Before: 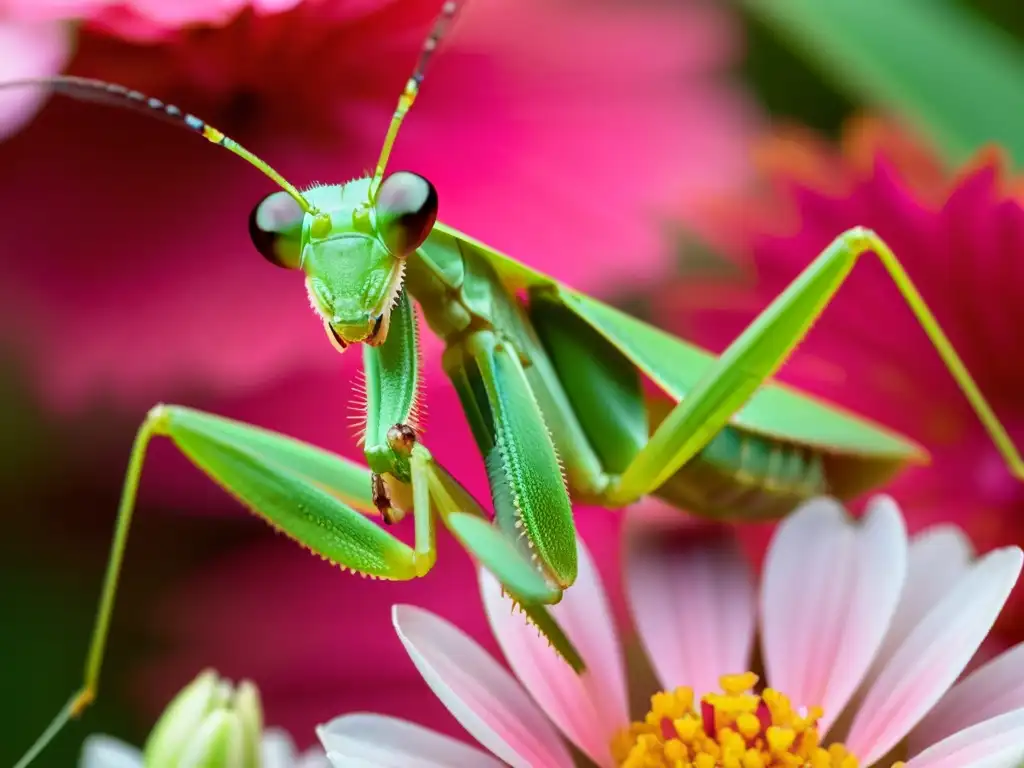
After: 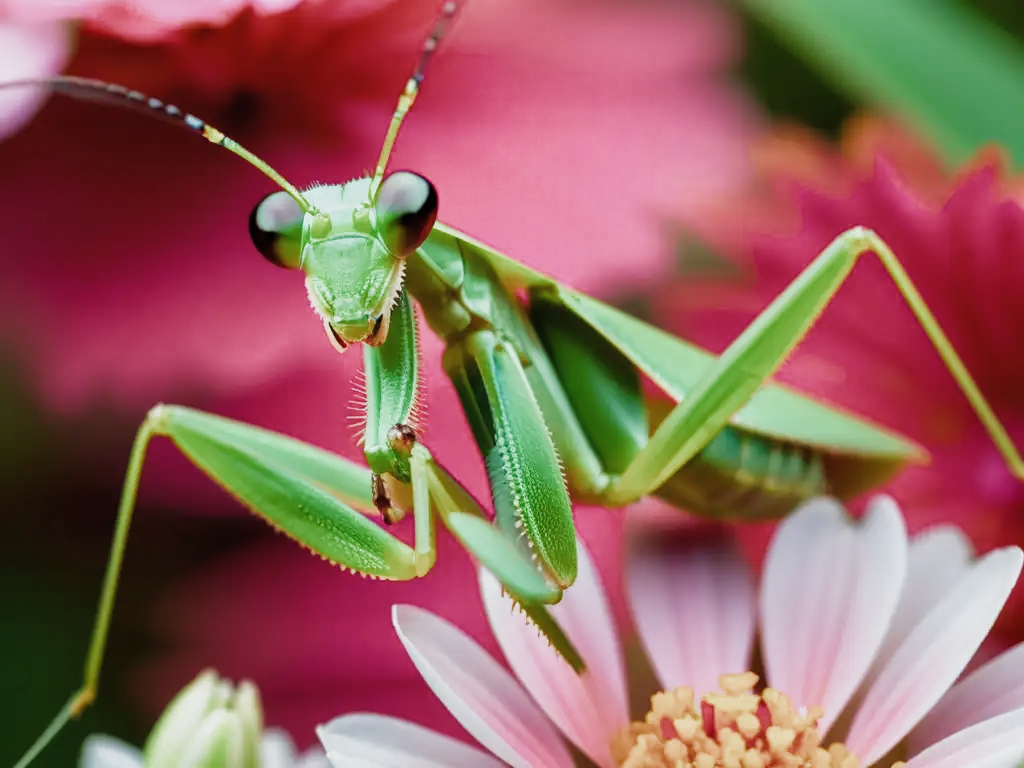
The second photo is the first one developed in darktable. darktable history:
tone equalizer: smoothing diameter 24.87%, edges refinement/feathering 6.87, preserve details guided filter
filmic rgb: black relative exposure -9.52 EV, white relative exposure 3.02 EV, hardness 6.11, color science v4 (2020)
